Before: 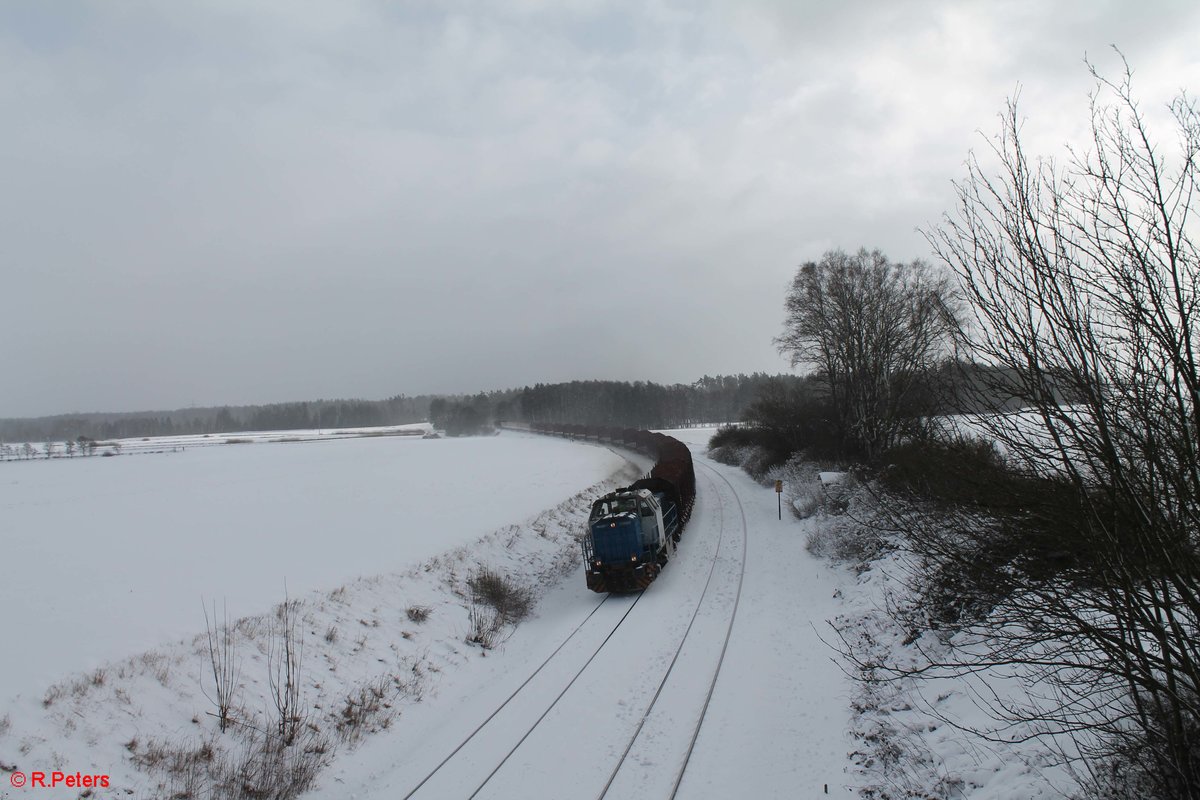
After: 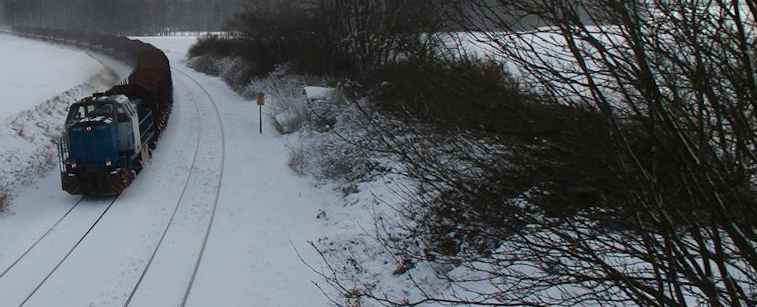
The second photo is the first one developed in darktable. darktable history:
rotate and perspective: rotation 1.69°, lens shift (vertical) -0.023, lens shift (horizontal) -0.291, crop left 0.025, crop right 0.988, crop top 0.092, crop bottom 0.842
color balance rgb: perceptual saturation grading › global saturation 25%, global vibrance 20%
crop and rotate: left 35.509%, top 50.238%, bottom 4.934%
